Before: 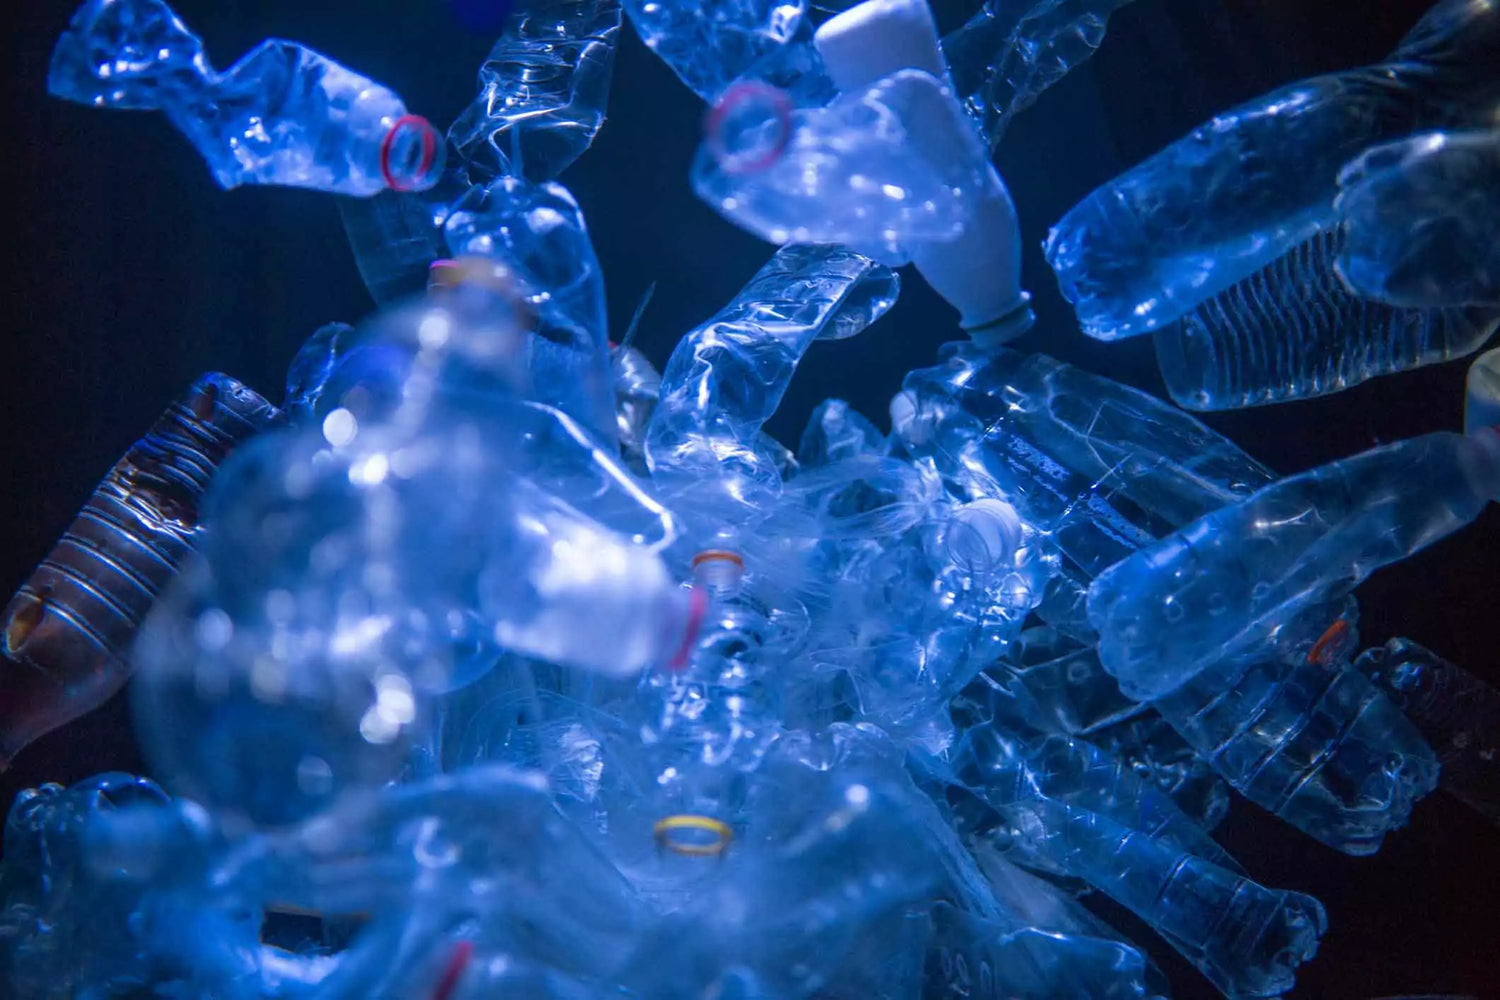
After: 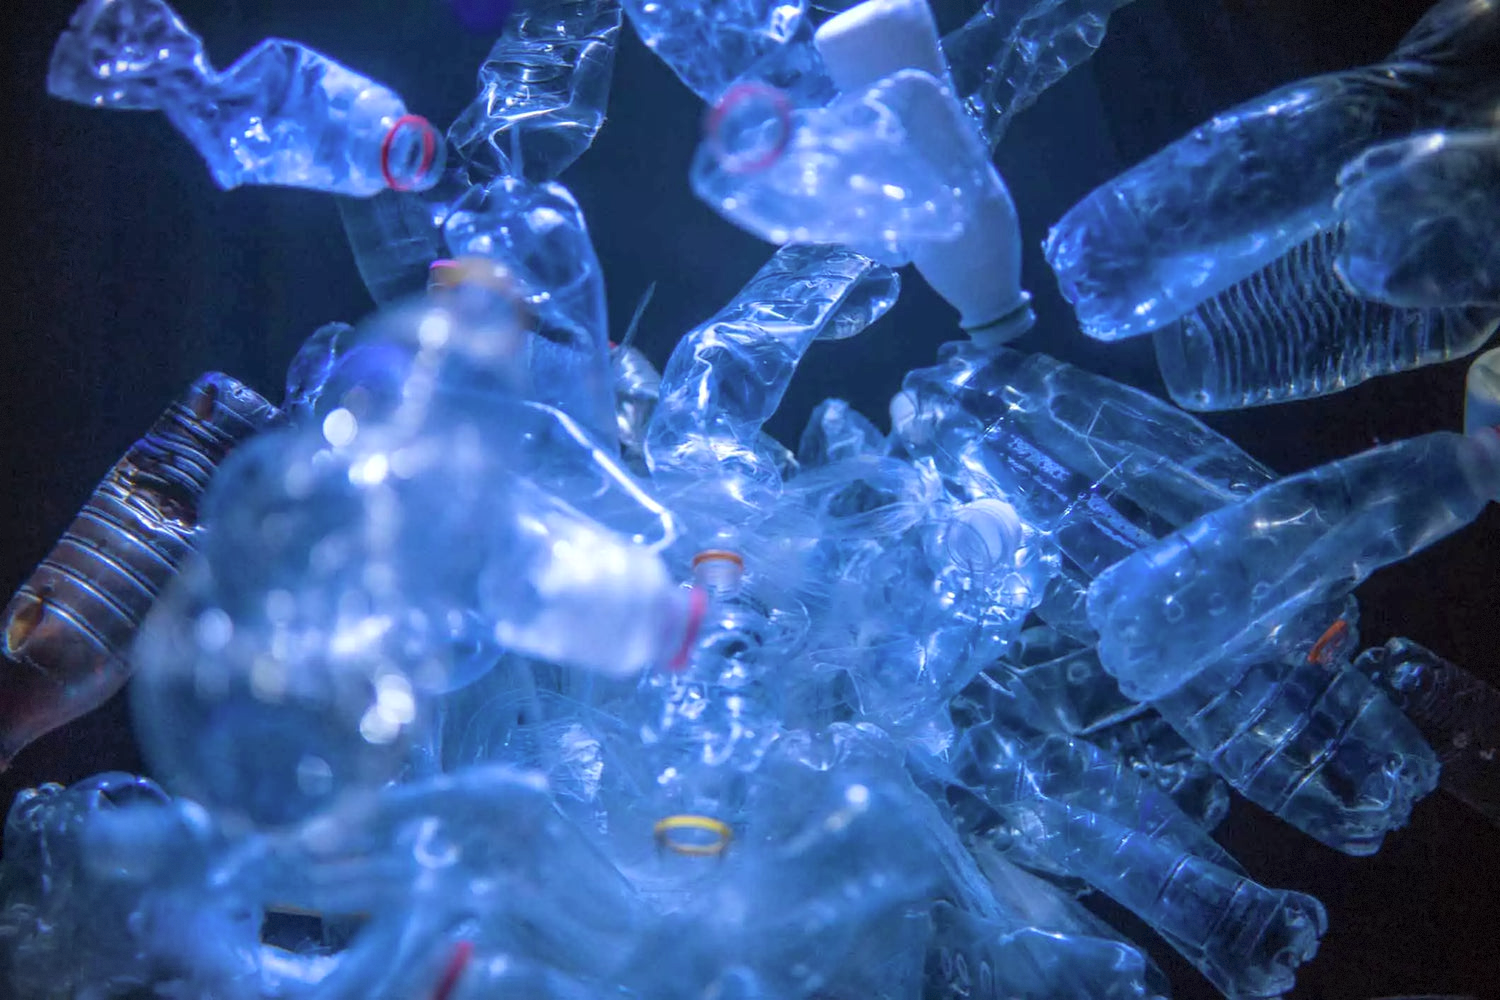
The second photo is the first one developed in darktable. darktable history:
color correction: highlights a* -2.68, highlights b* 2.57
contrast brightness saturation: brightness 0.15
local contrast: highlights 100%, shadows 100%, detail 120%, midtone range 0.2
vignetting: fall-off start 100%, brightness -0.406, saturation -0.3, width/height ratio 1.324, dithering 8-bit output, unbound false
